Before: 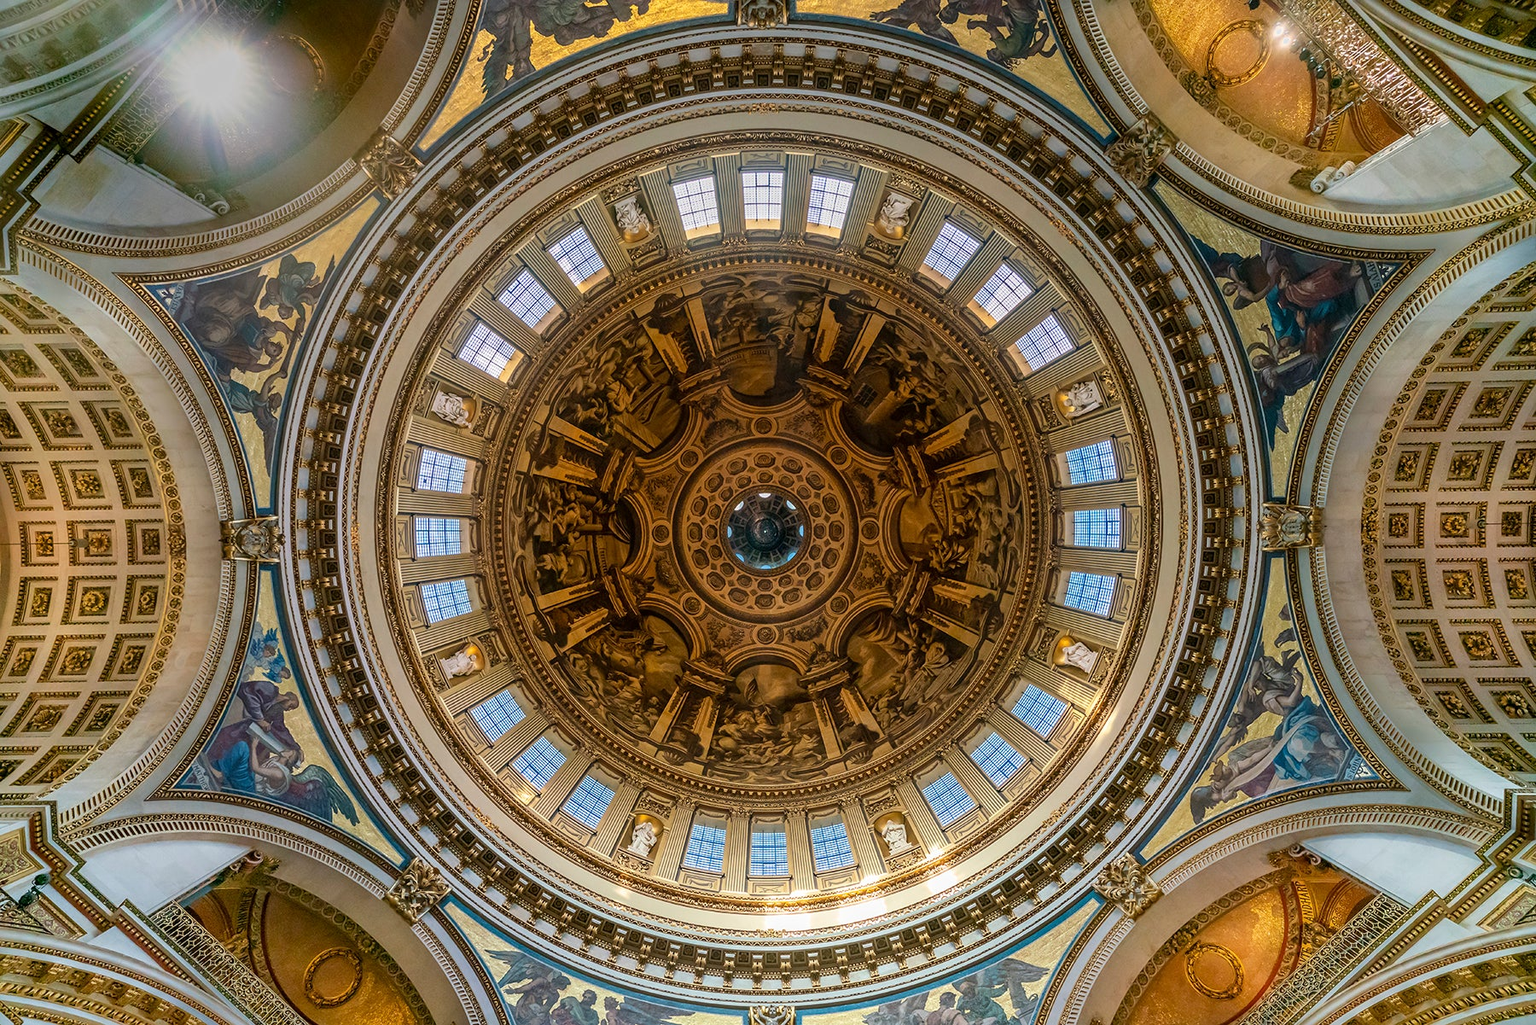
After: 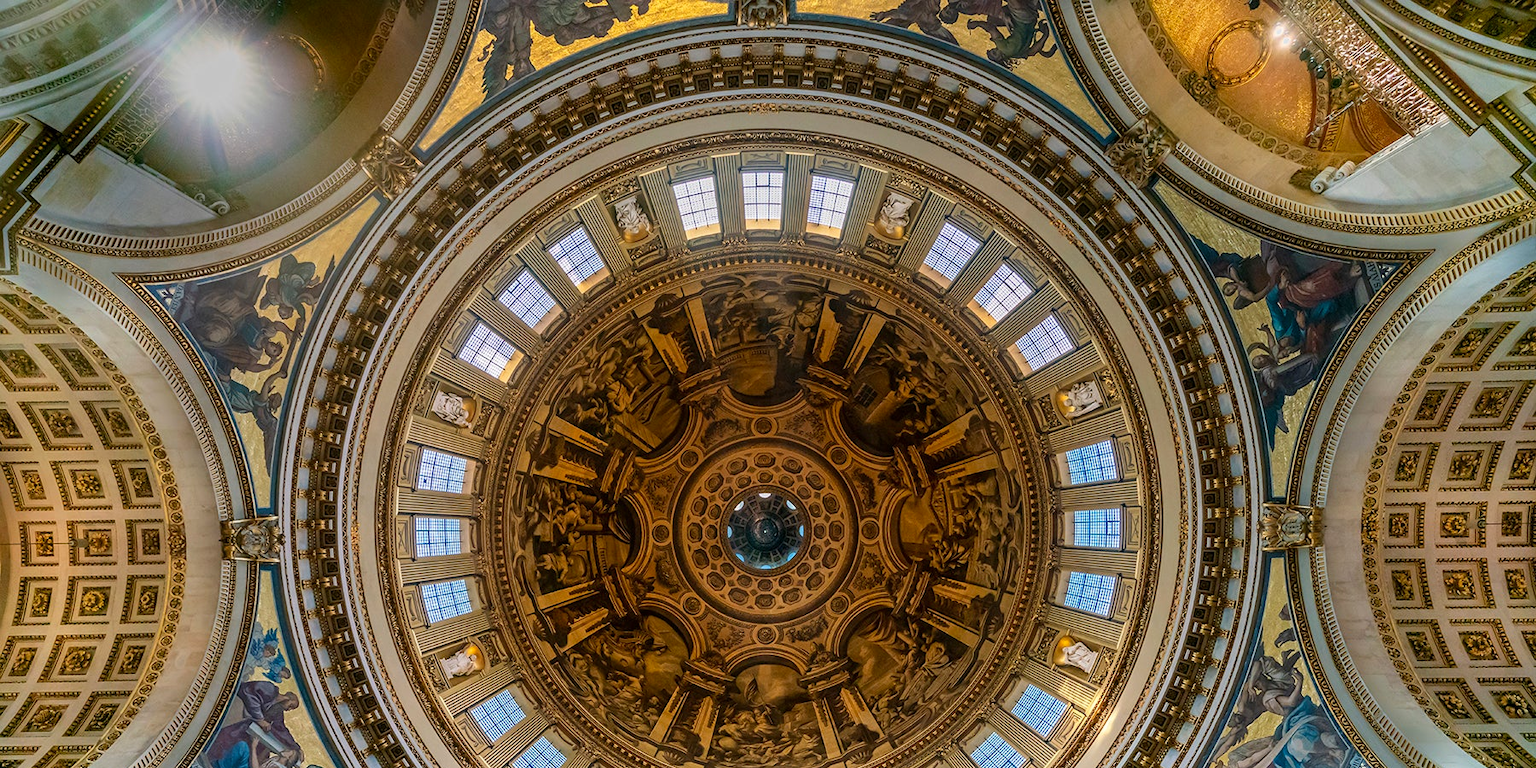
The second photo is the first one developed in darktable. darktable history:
crop: bottom 24.987%
color correction: highlights b* -0.038
contrast brightness saturation: contrast 0.041, saturation 0.069
